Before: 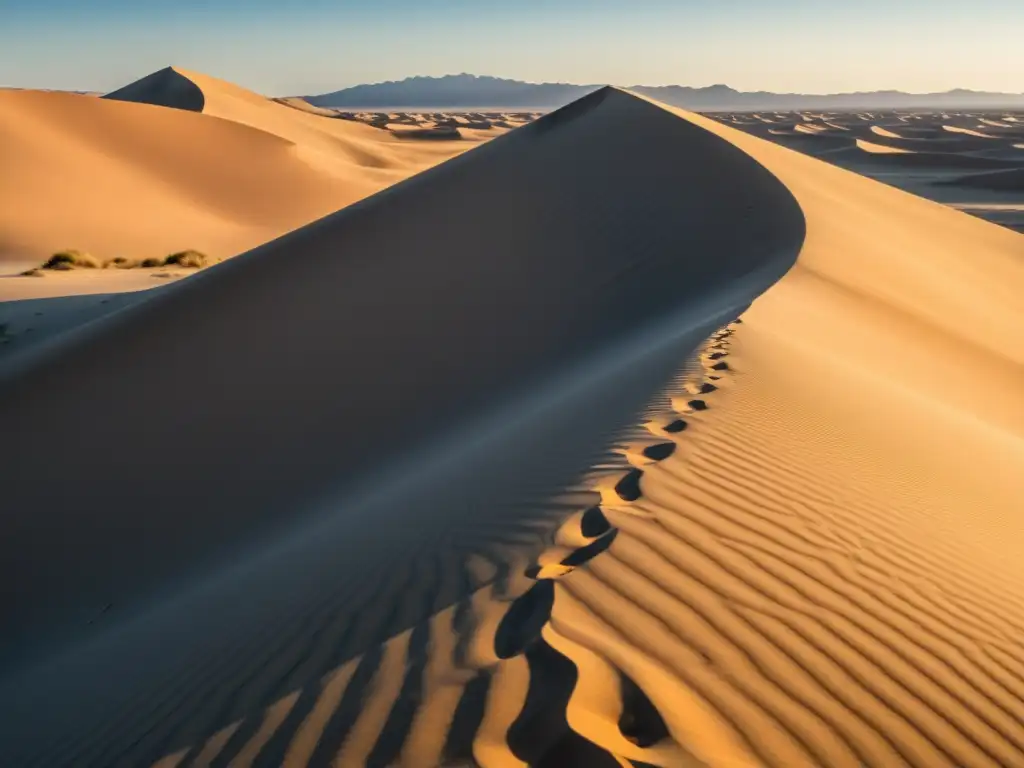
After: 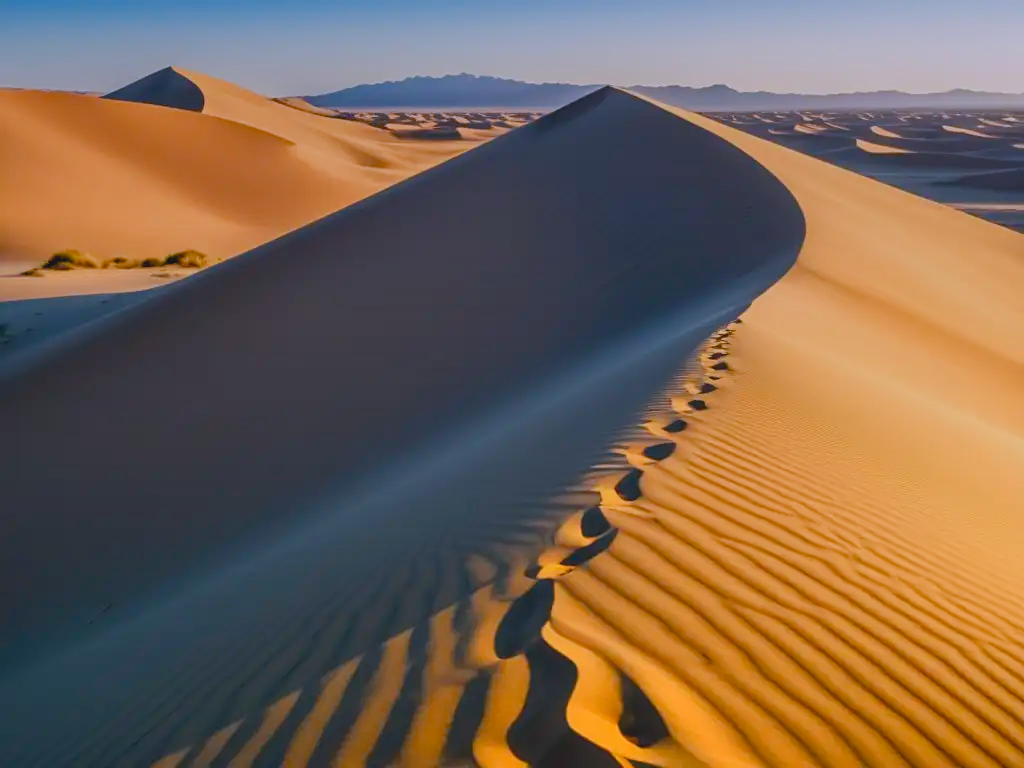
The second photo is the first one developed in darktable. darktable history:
color balance rgb: perceptual saturation grading › global saturation 20%, perceptual saturation grading › highlights -25%, perceptual saturation grading › shadows 50%
graduated density: hue 238.83°, saturation 50%
contrast brightness saturation: contrast -0.1, brightness 0.05, saturation 0.08
sharpen: amount 0.2
